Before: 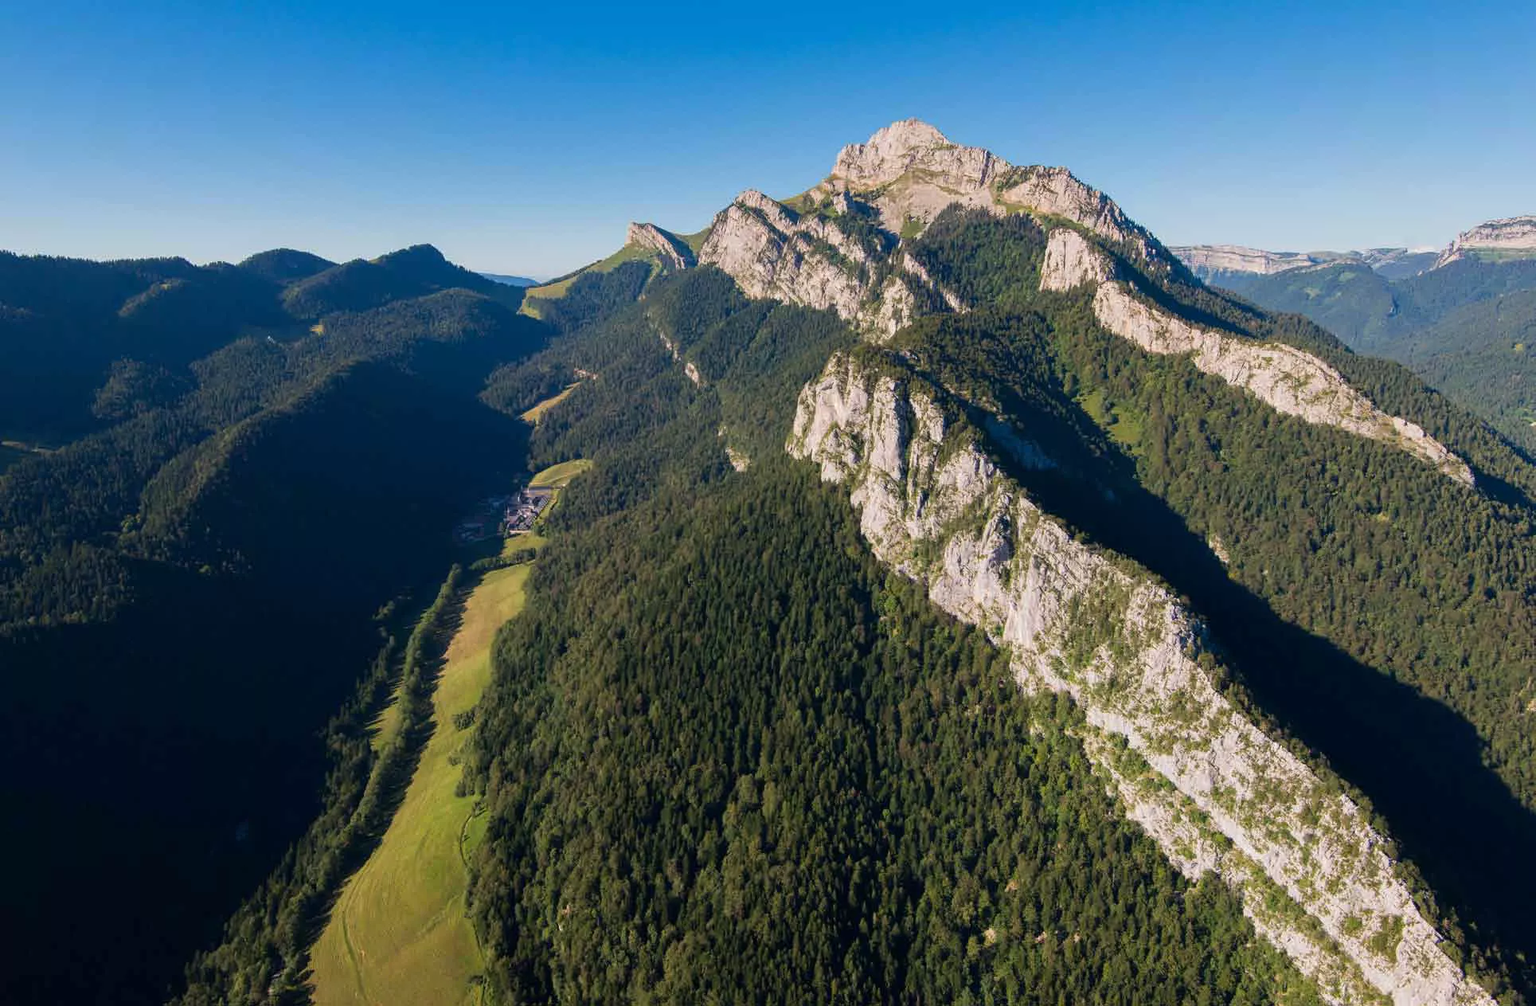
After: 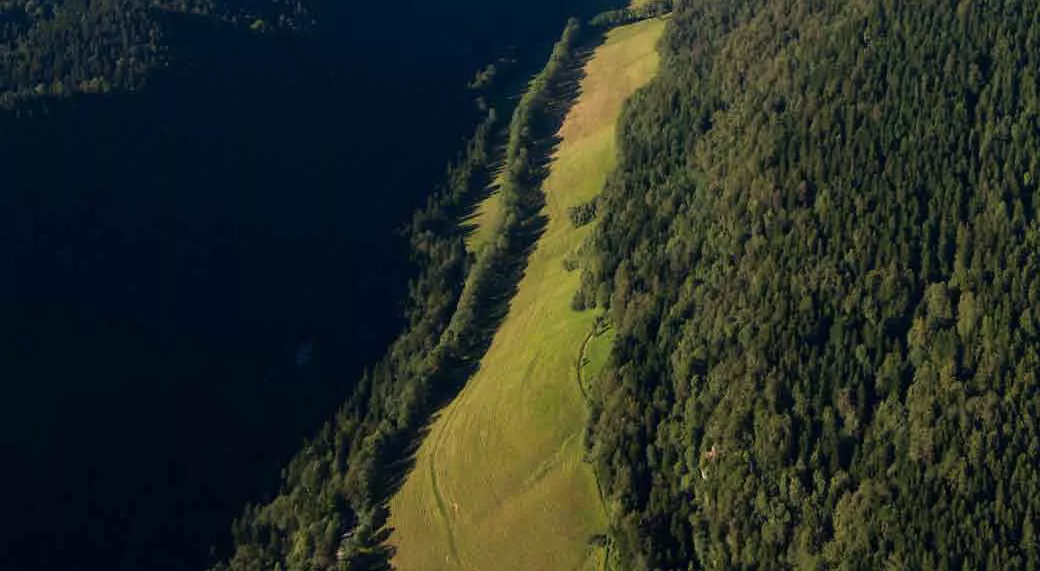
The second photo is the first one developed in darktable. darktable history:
crop and rotate: top 54.639%, right 46.069%, bottom 0.136%
